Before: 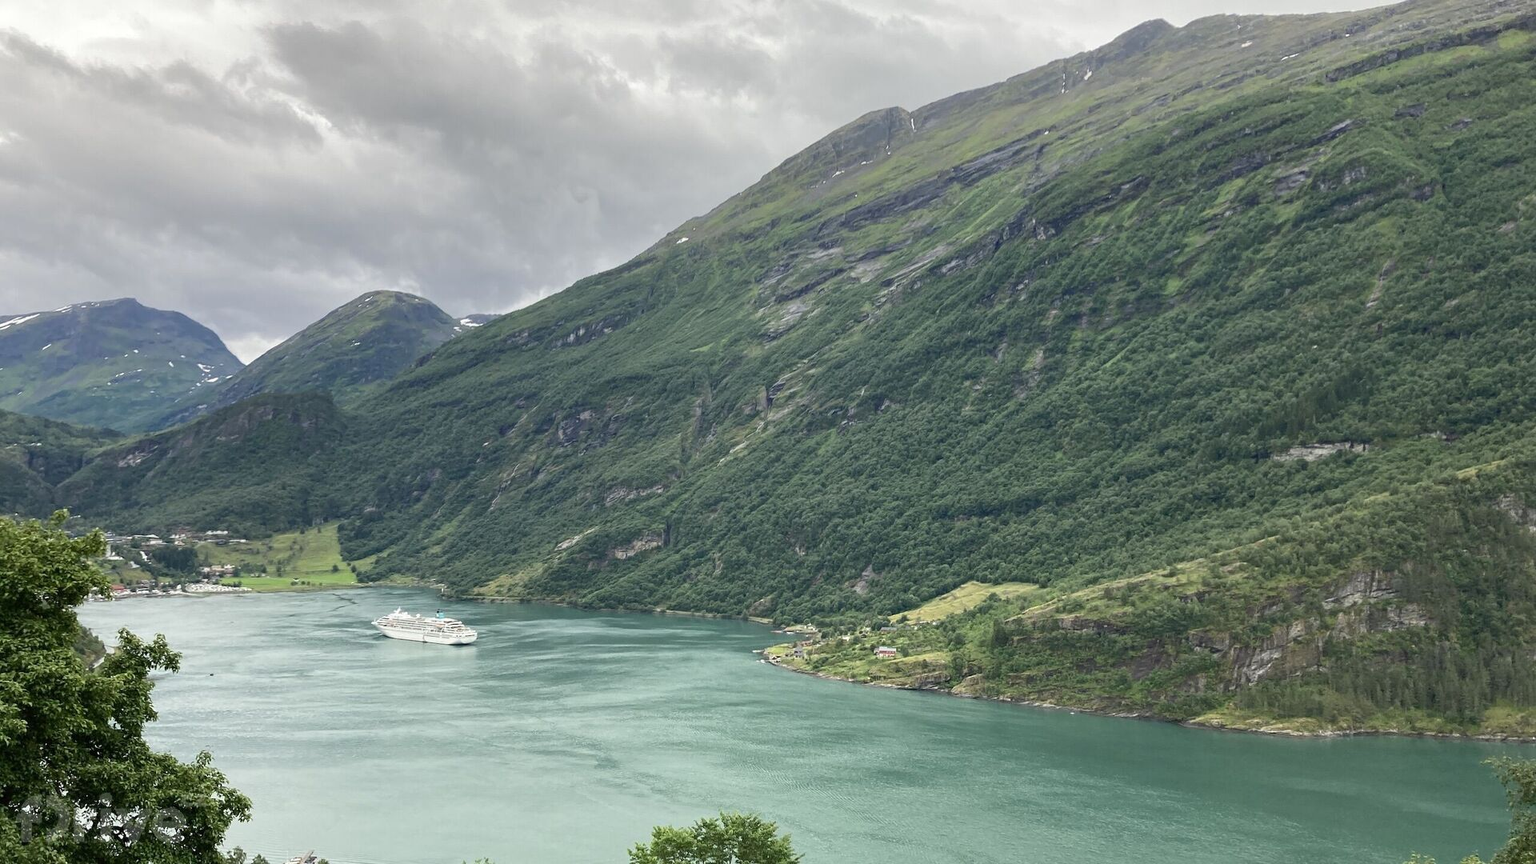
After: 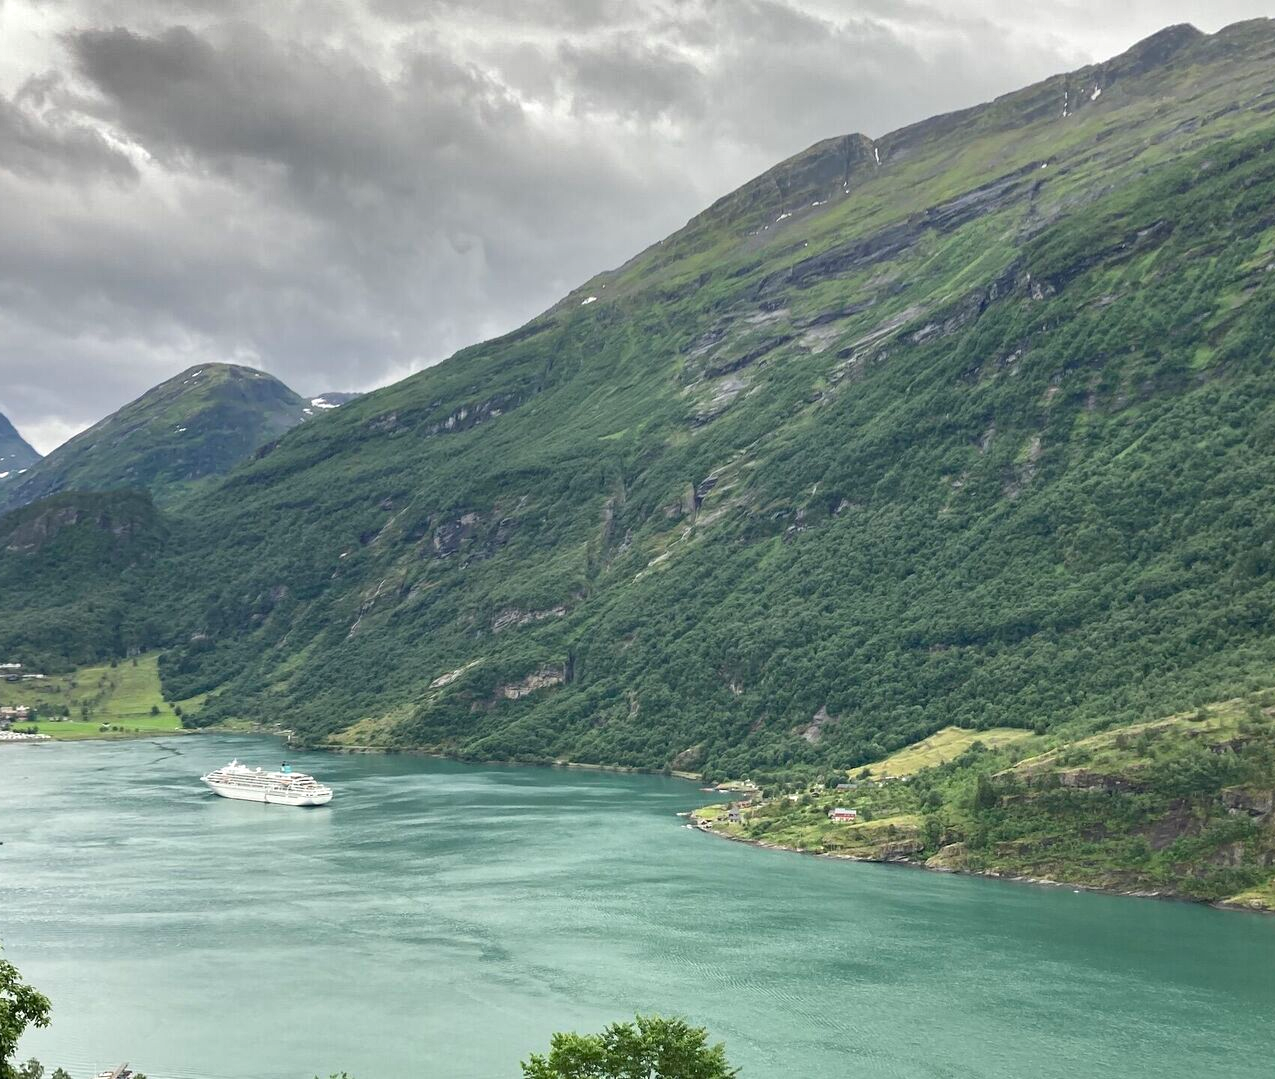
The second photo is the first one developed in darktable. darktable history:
crop and rotate: left 13.787%, right 19.767%
shadows and highlights: radius 169, shadows 27.64, white point adjustment 3.3, highlights -68.46, soften with gaussian
